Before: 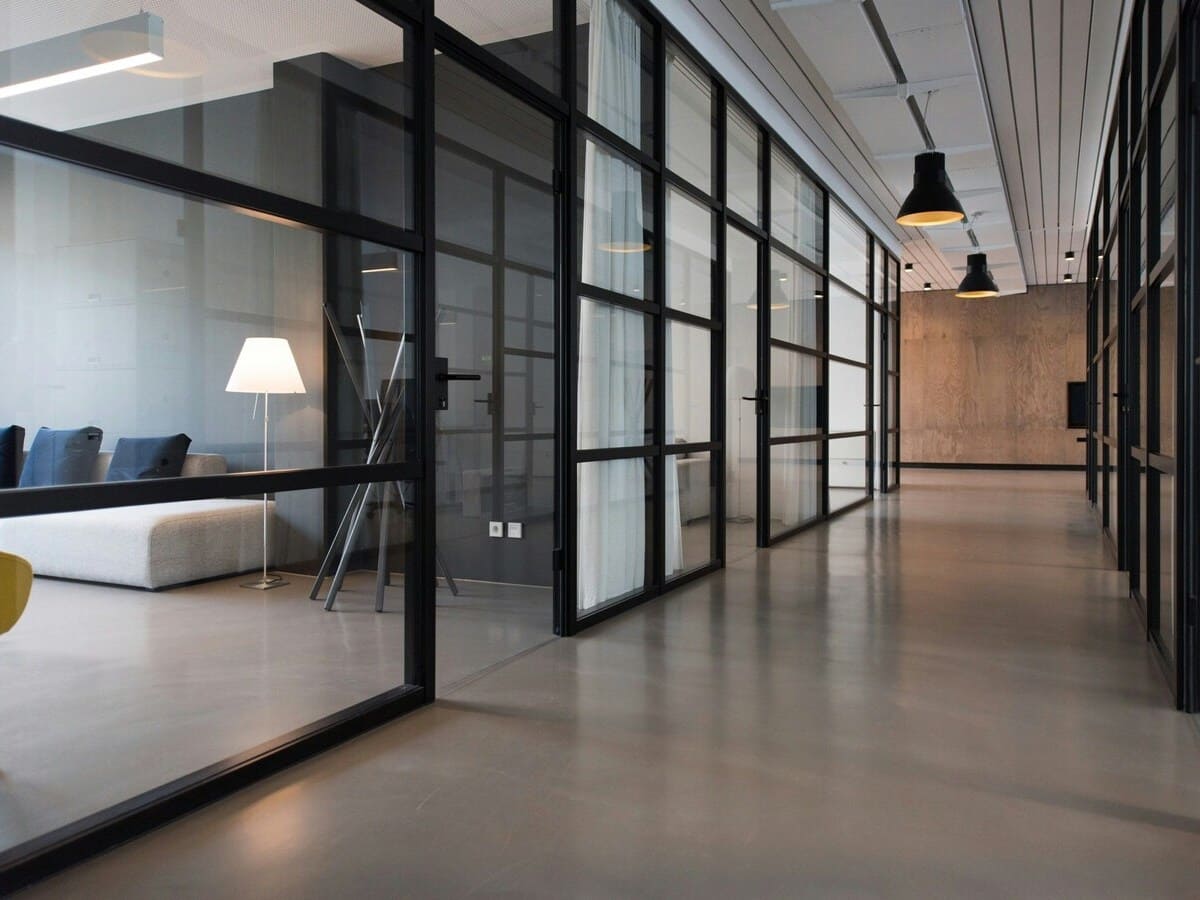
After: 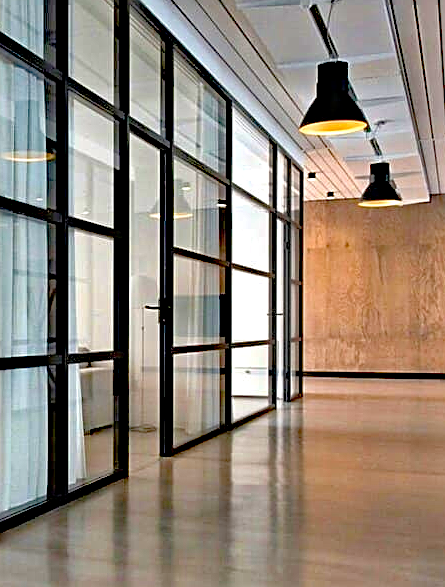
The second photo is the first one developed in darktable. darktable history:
crop and rotate: left 49.769%, top 10.154%, right 13.138%, bottom 24.574%
exposure: exposure 0.772 EV, compensate highlight preservation false
haze removal: strength 0.529, distance 0.924, compatibility mode true, adaptive false
tone equalizer: -7 EV 0.161 EV, -6 EV 0.625 EV, -5 EV 1.17 EV, -4 EV 1.33 EV, -3 EV 1.17 EV, -2 EV 0.6 EV, -1 EV 0.156 EV
sharpen: on, module defaults
